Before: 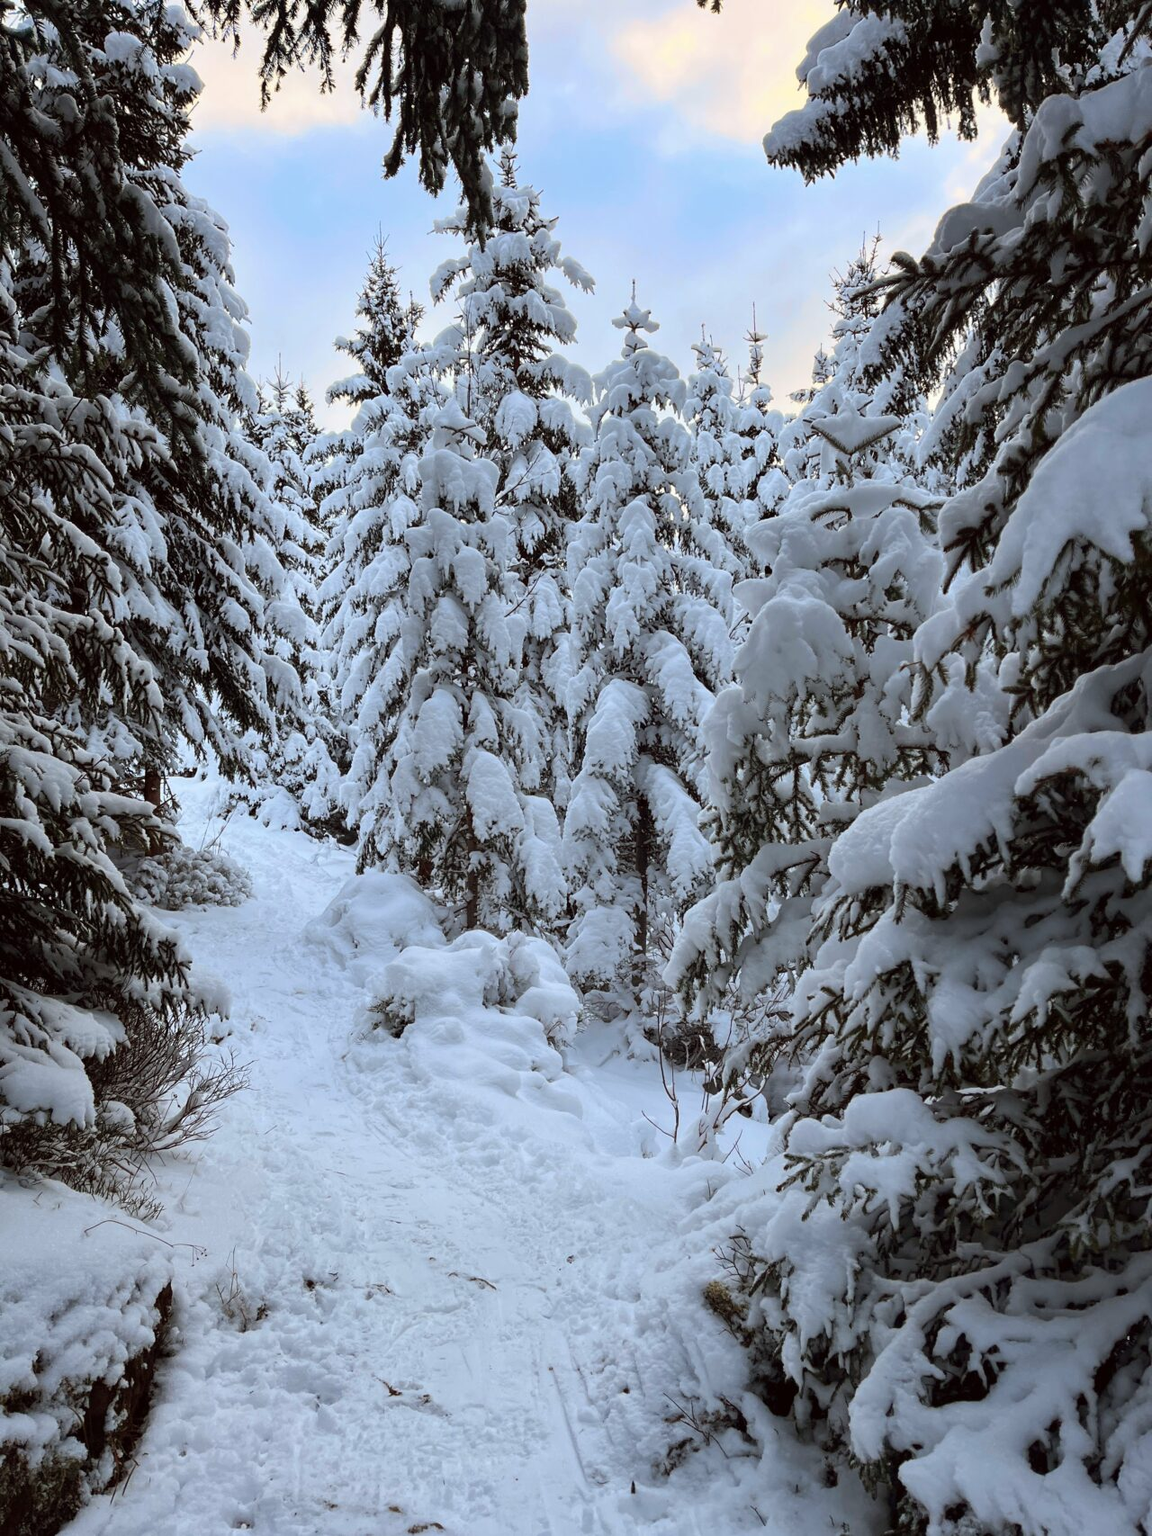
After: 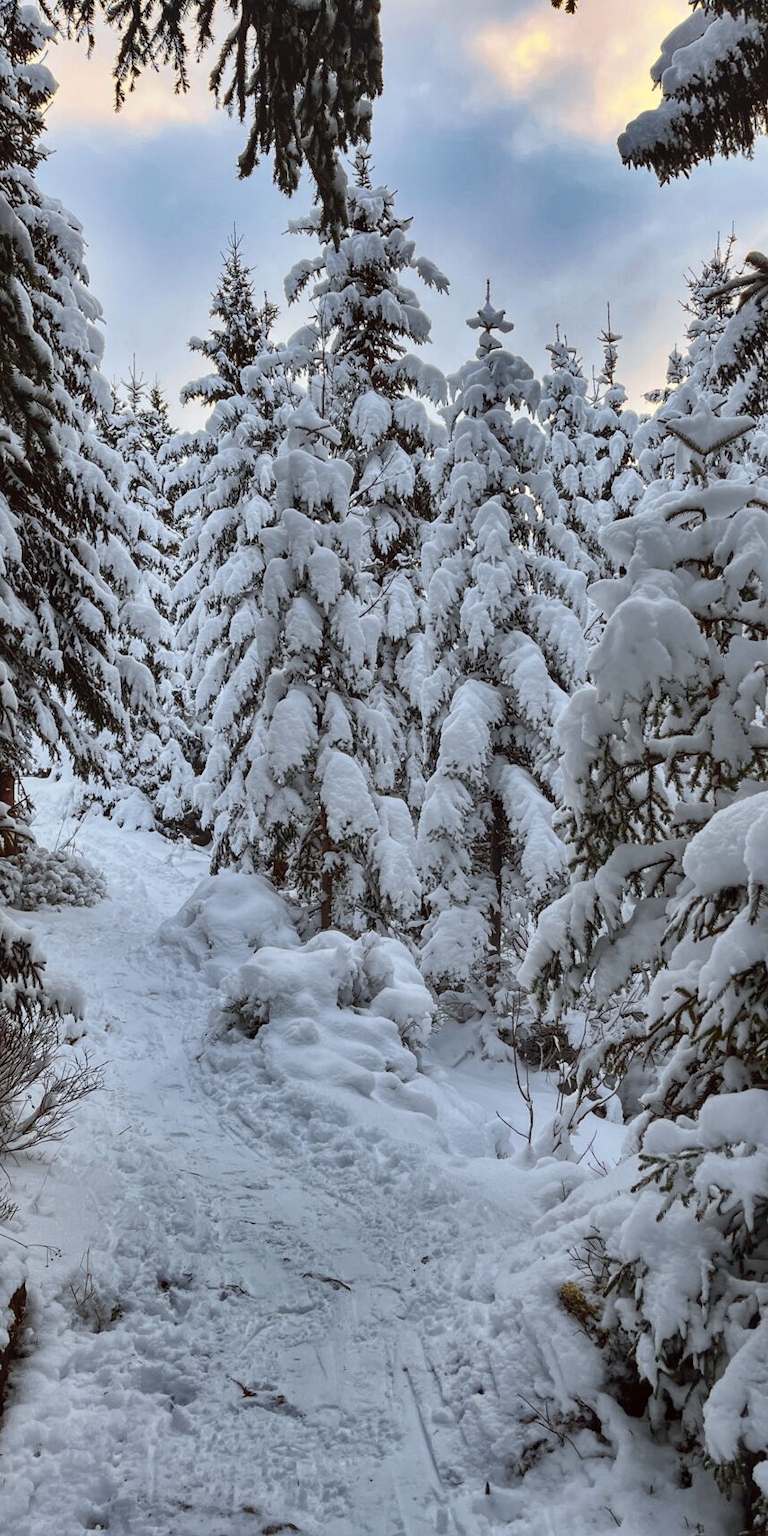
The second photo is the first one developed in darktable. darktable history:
shadows and highlights: shadows 24.5, highlights -78.15, soften with gaussian
crop and rotate: left 12.673%, right 20.66%
color zones: curves: ch0 [(0, 0.511) (0.143, 0.531) (0.286, 0.56) (0.429, 0.5) (0.571, 0.5) (0.714, 0.5) (0.857, 0.5) (1, 0.5)]; ch1 [(0, 0.525) (0.143, 0.705) (0.286, 0.715) (0.429, 0.35) (0.571, 0.35) (0.714, 0.35) (0.857, 0.4) (1, 0.4)]; ch2 [(0, 0.572) (0.143, 0.512) (0.286, 0.473) (0.429, 0.45) (0.571, 0.5) (0.714, 0.5) (0.857, 0.518) (1, 0.518)]
local contrast: detail 110%
